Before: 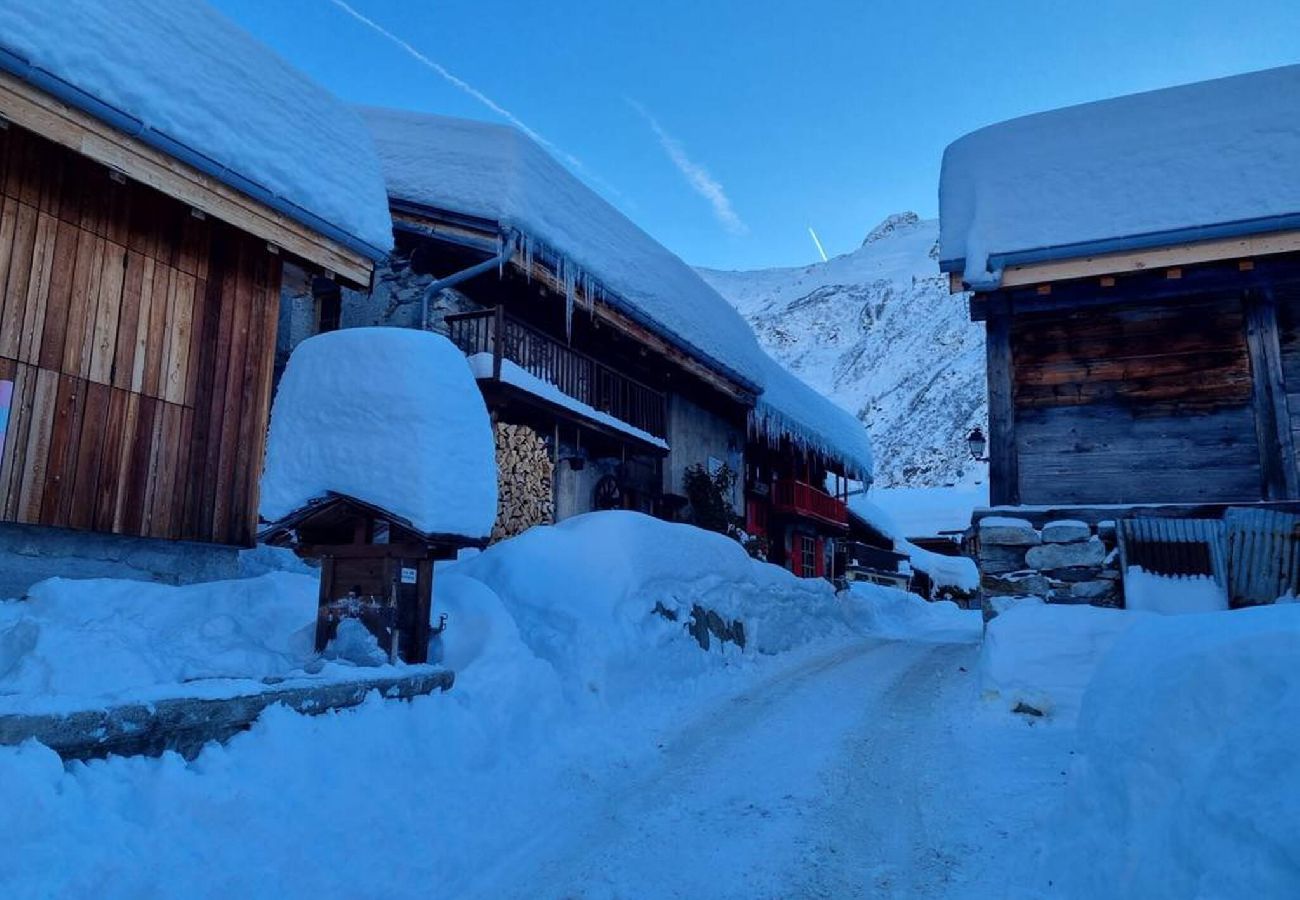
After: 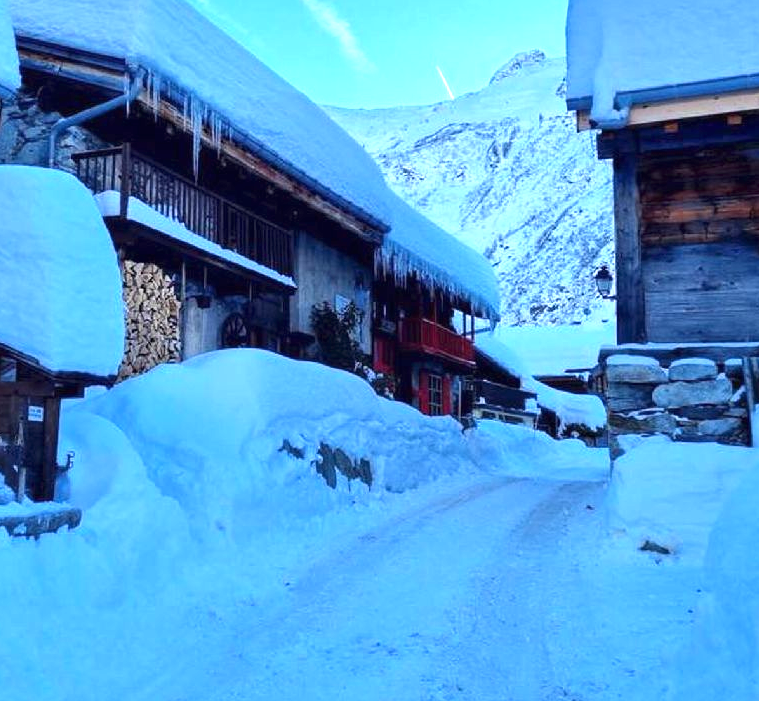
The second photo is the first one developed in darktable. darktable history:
crop and rotate: left 28.738%, top 18.035%, right 12.811%, bottom 3.981%
exposure: black level correction 0, exposure 1.199 EV, compensate highlight preservation false
